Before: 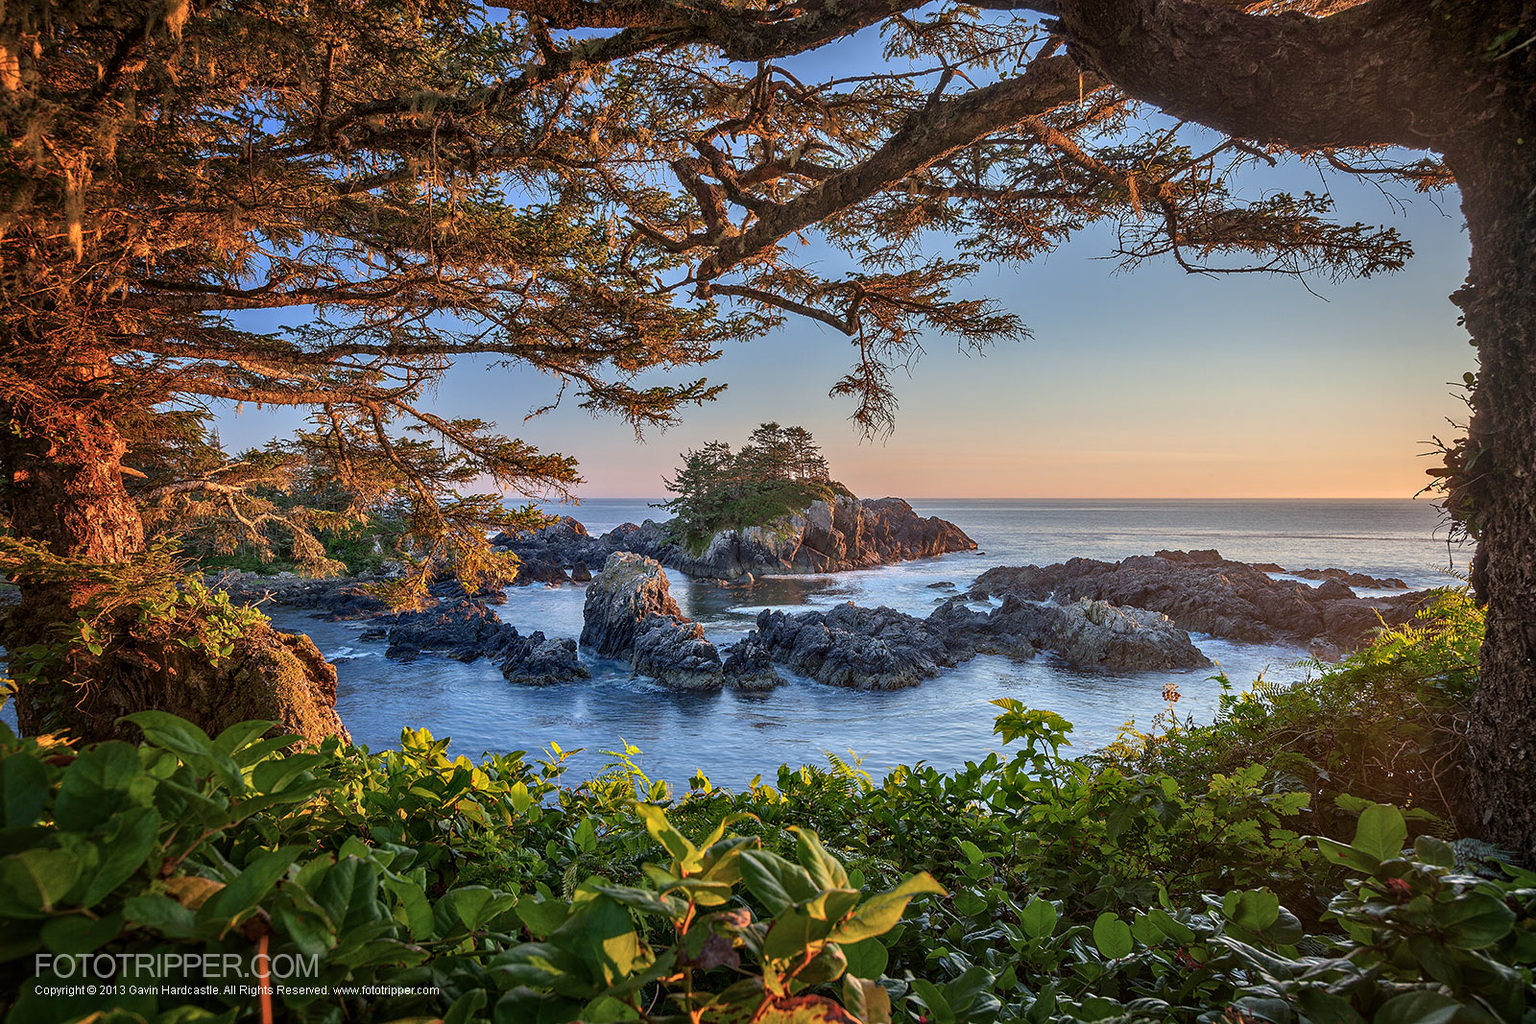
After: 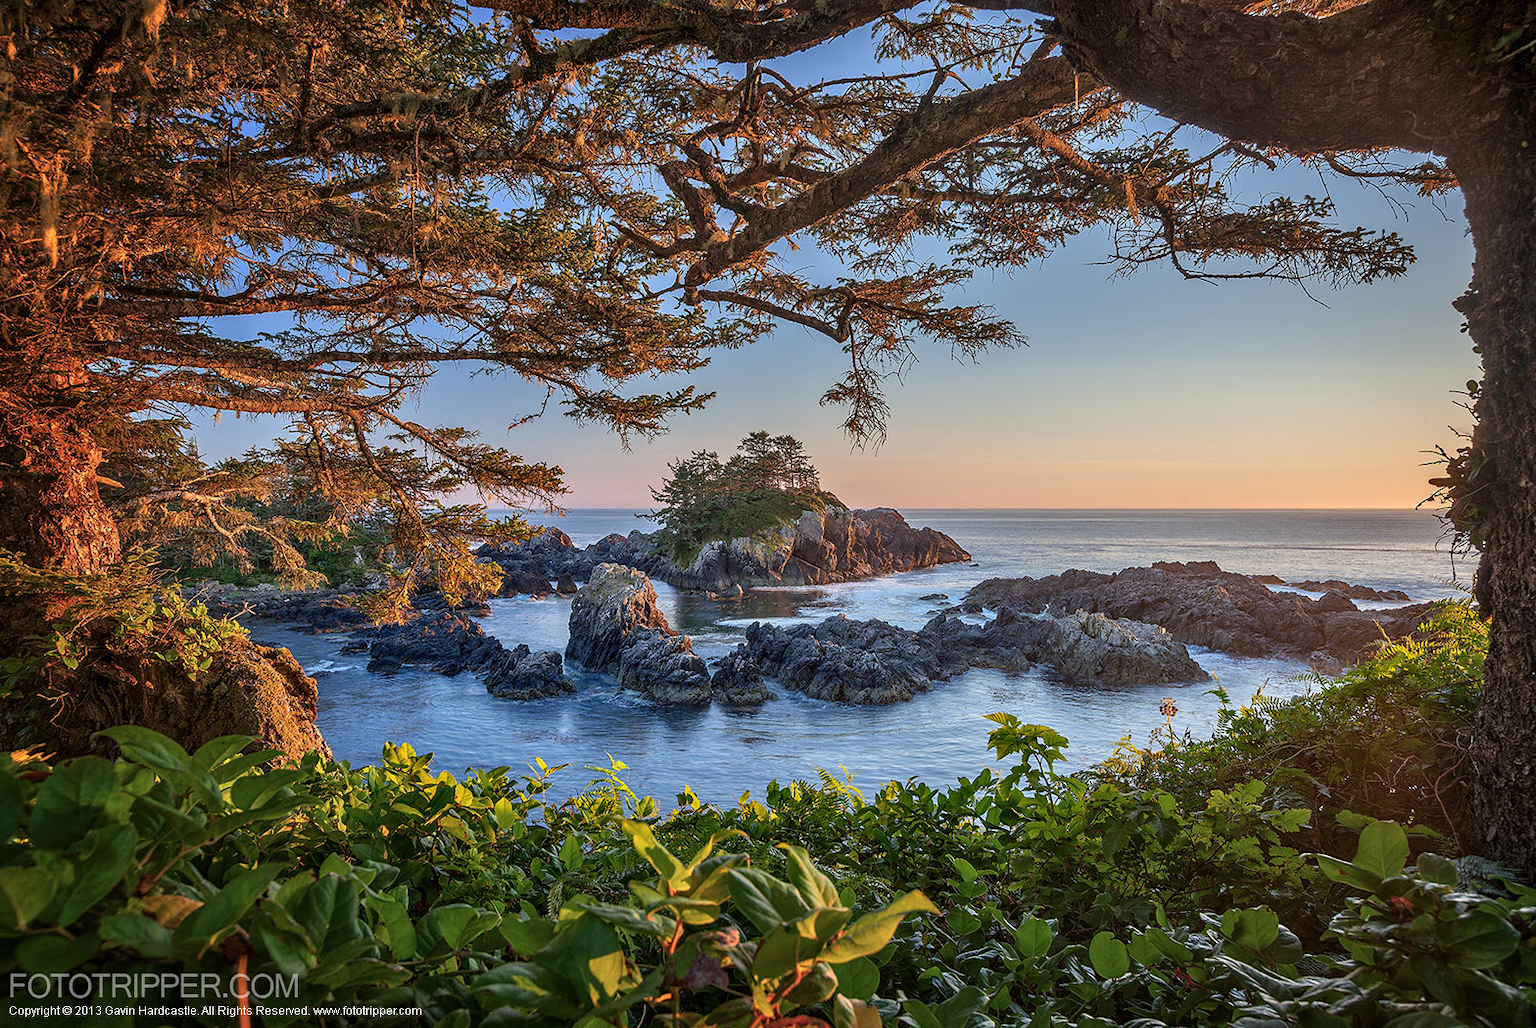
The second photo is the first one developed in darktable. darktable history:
crop: left 1.698%, right 0.276%, bottom 1.529%
